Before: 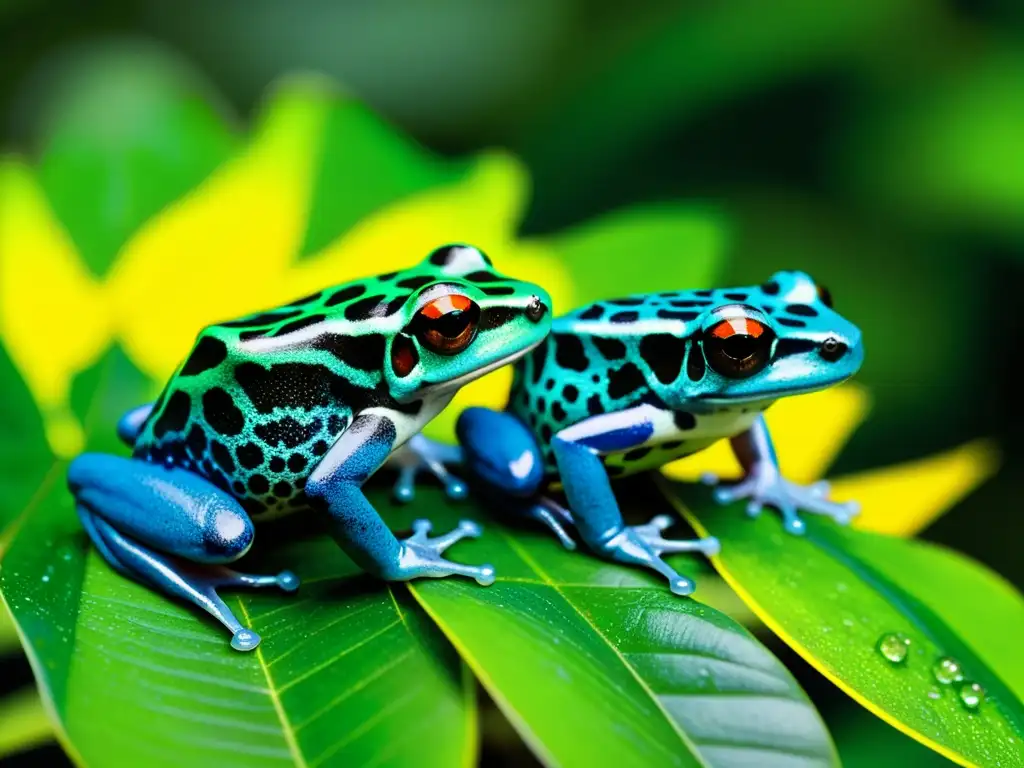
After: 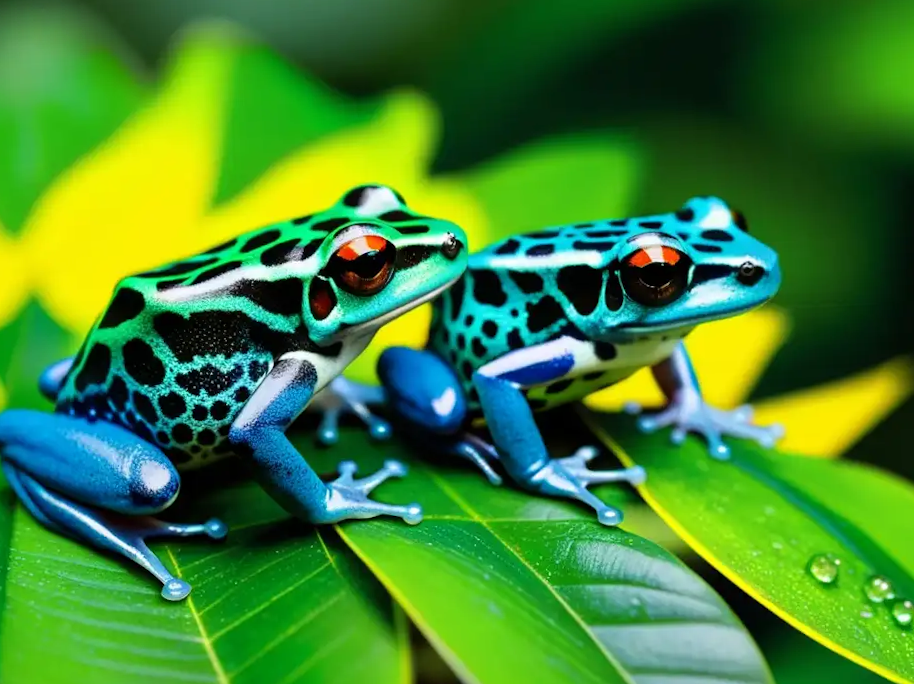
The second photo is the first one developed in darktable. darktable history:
crop and rotate: angle 2.53°, left 5.552%, top 5.714%
